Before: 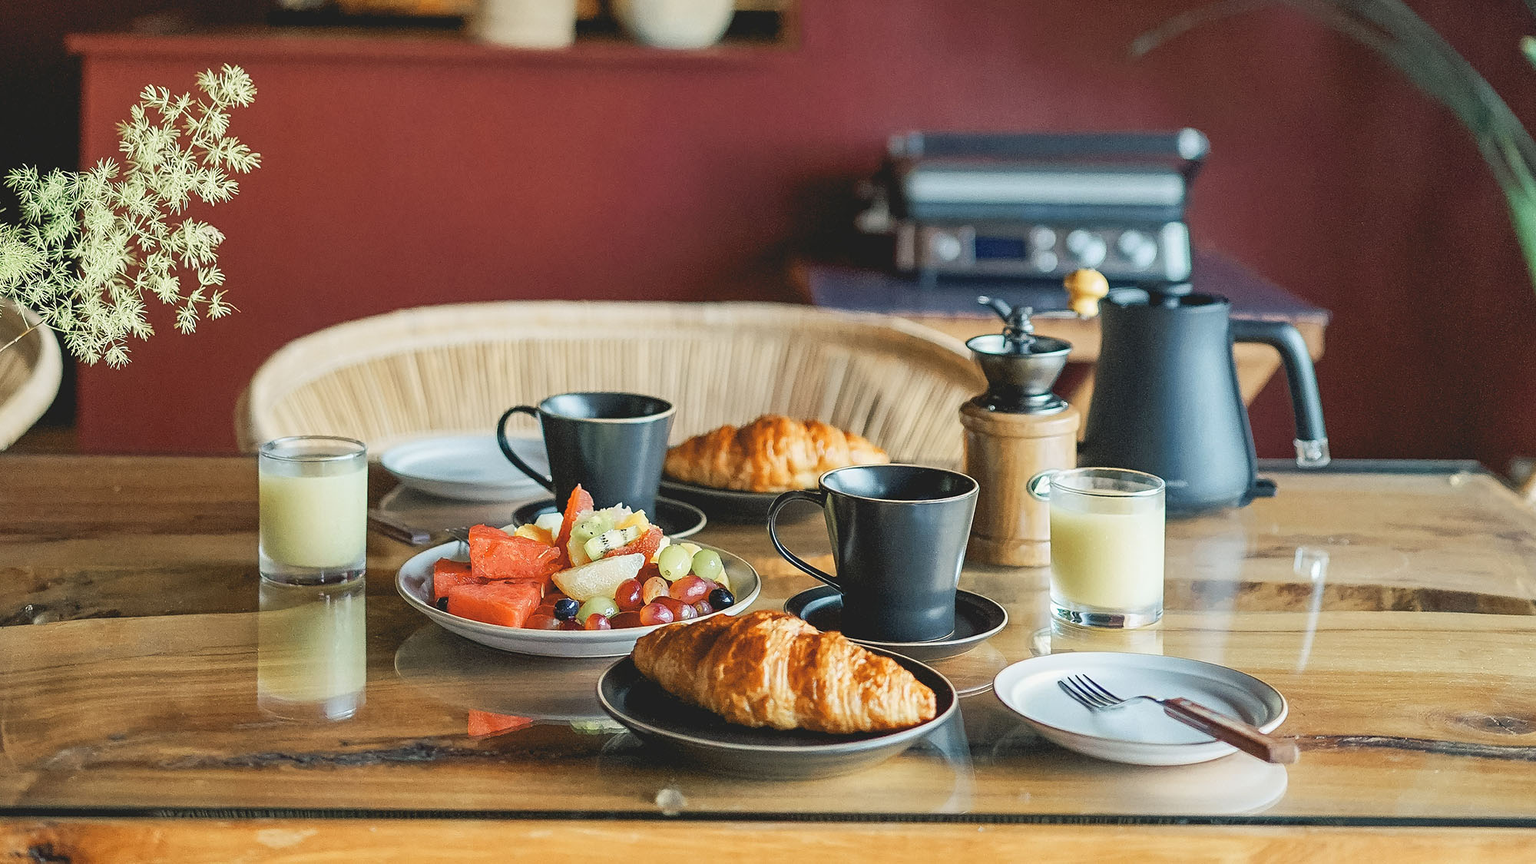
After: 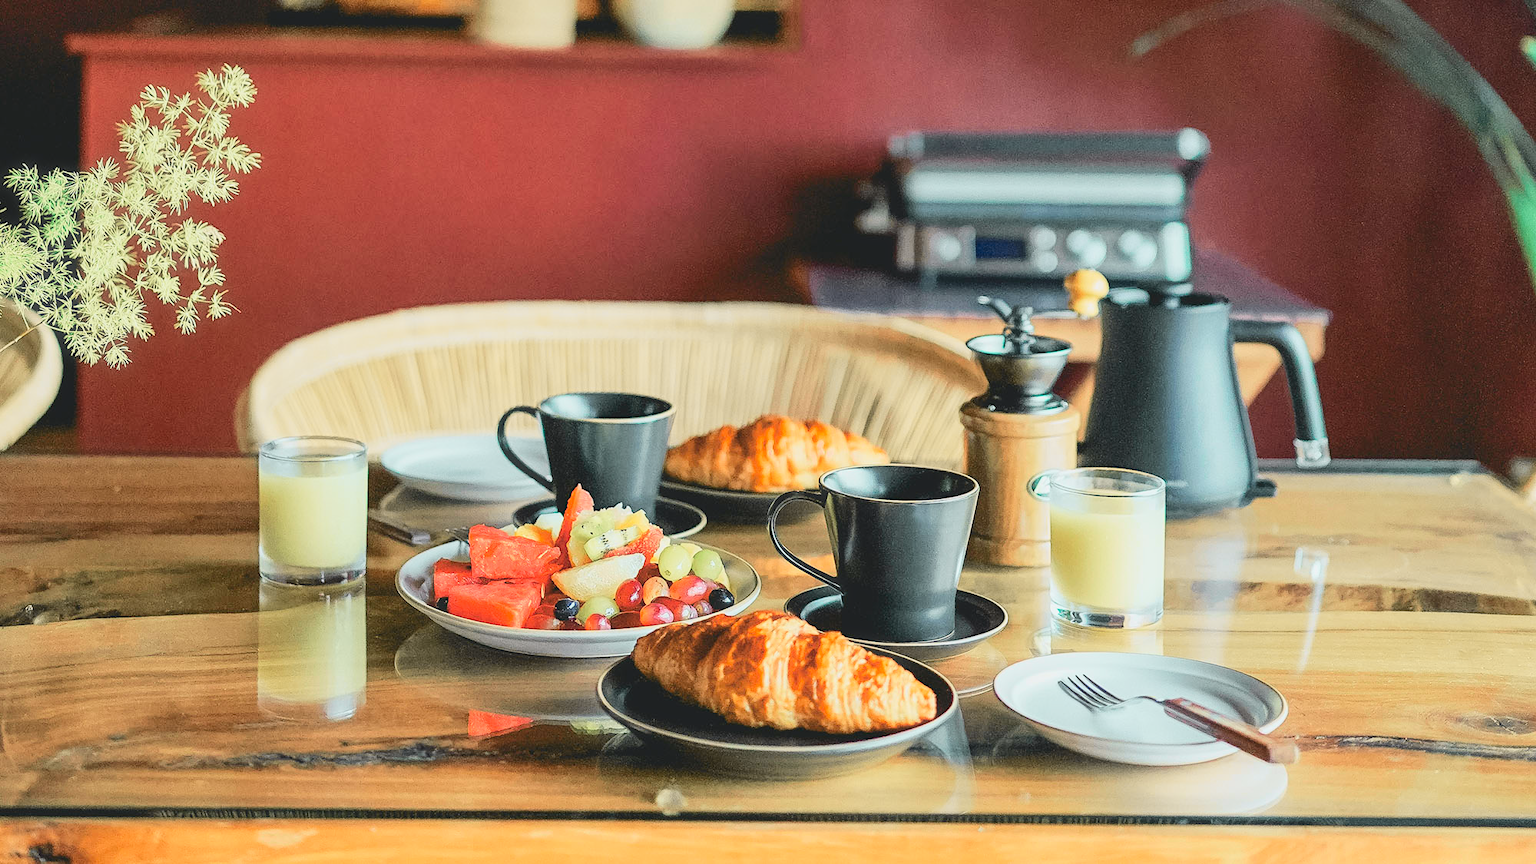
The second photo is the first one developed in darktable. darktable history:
haze removal: strength -0.044, compatibility mode true, adaptive false
tone curve: curves: ch0 [(0, 0.026) (0.104, 0.1) (0.233, 0.262) (0.398, 0.507) (0.498, 0.621) (0.65, 0.757) (0.835, 0.883) (1, 0.961)]; ch1 [(0, 0) (0.346, 0.307) (0.408, 0.369) (0.453, 0.457) (0.482, 0.476) (0.502, 0.498) (0.521, 0.507) (0.553, 0.554) (0.638, 0.646) (0.693, 0.727) (1, 1)]; ch2 [(0, 0) (0.366, 0.337) (0.434, 0.46) (0.485, 0.494) (0.5, 0.494) (0.511, 0.508) (0.537, 0.55) (0.579, 0.599) (0.663, 0.67) (1, 1)], color space Lab, independent channels
